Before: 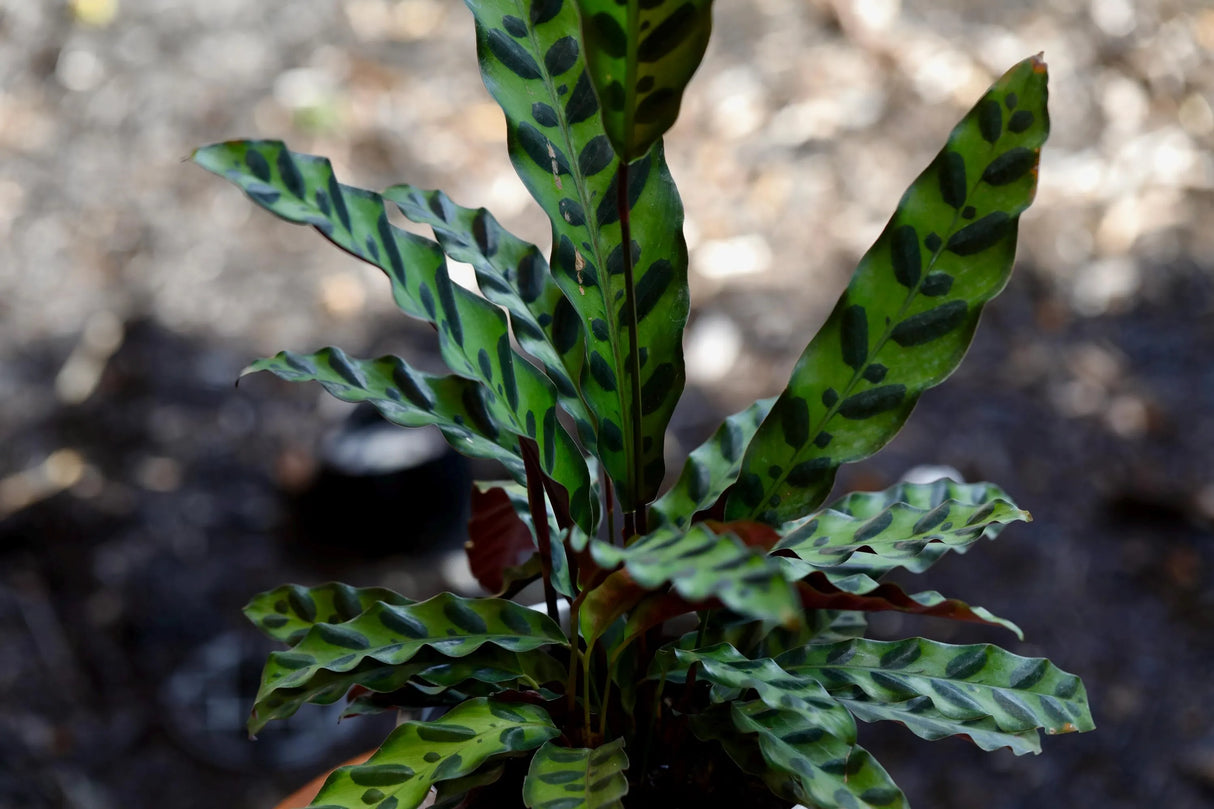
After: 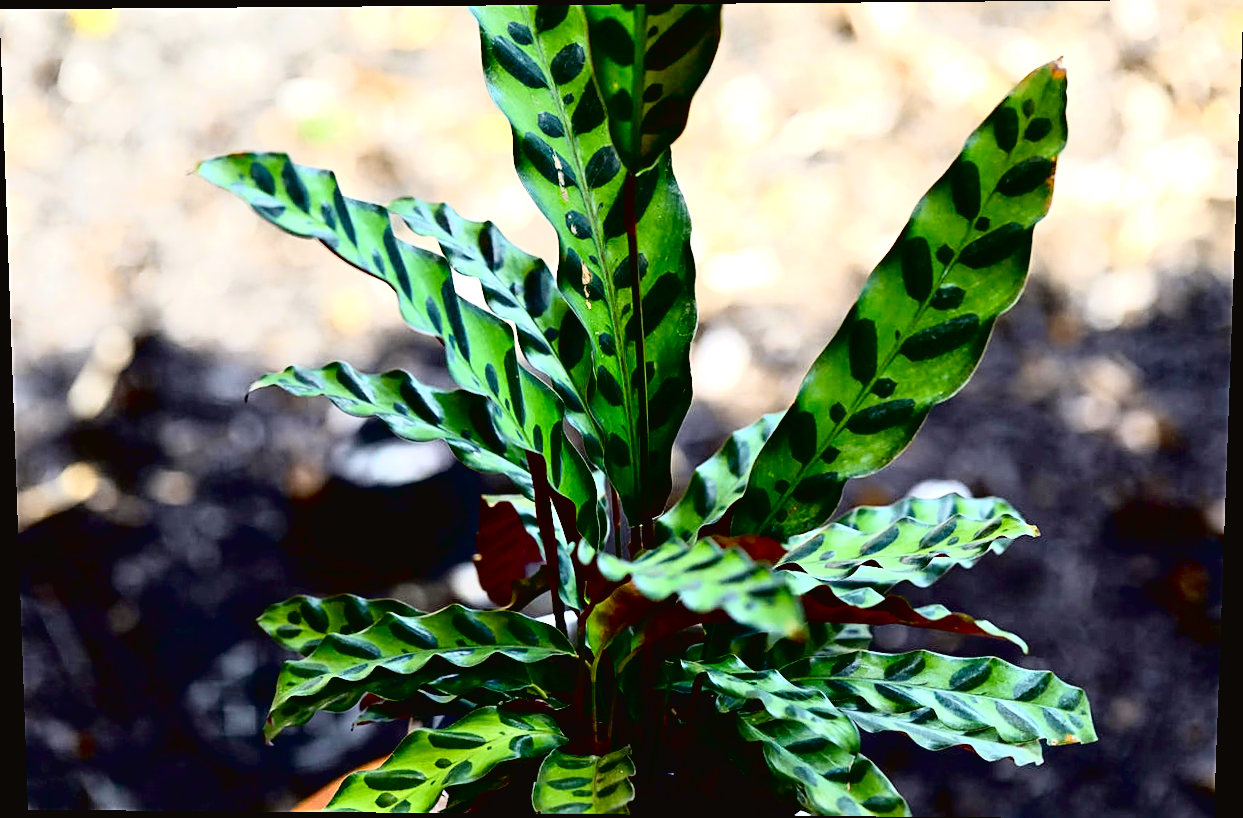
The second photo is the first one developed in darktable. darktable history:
sharpen: on, module defaults
white balance: emerald 1
tone curve: curves: ch0 [(0, 0.023) (0.113, 0.084) (0.285, 0.301) (0.673, 0.796) (0.845, 0.932) (0.994, 0.971)]; ch1 [(0, 0) (0.456, 0.437) (0.498, 0.5) (0.57, 0.559) (0.631, 0.639) (1, 1)]; ch2 [(0, 0) (0.417, 0.44) (0.46, 0.453) (0.502, 0.507) (0.55, 0.57) (0.67, 0.712) (1, 1)], color space Lab, independent channels, preserve colors none
exposure: black level correction 0.011, exposure 1.088 EV, compensate exposure bias true, compensate highlight preservation false
rotate and perspective: lens shift (vertical) 0.048, lens shift (horizontal) -0.024, automatic cropping off
